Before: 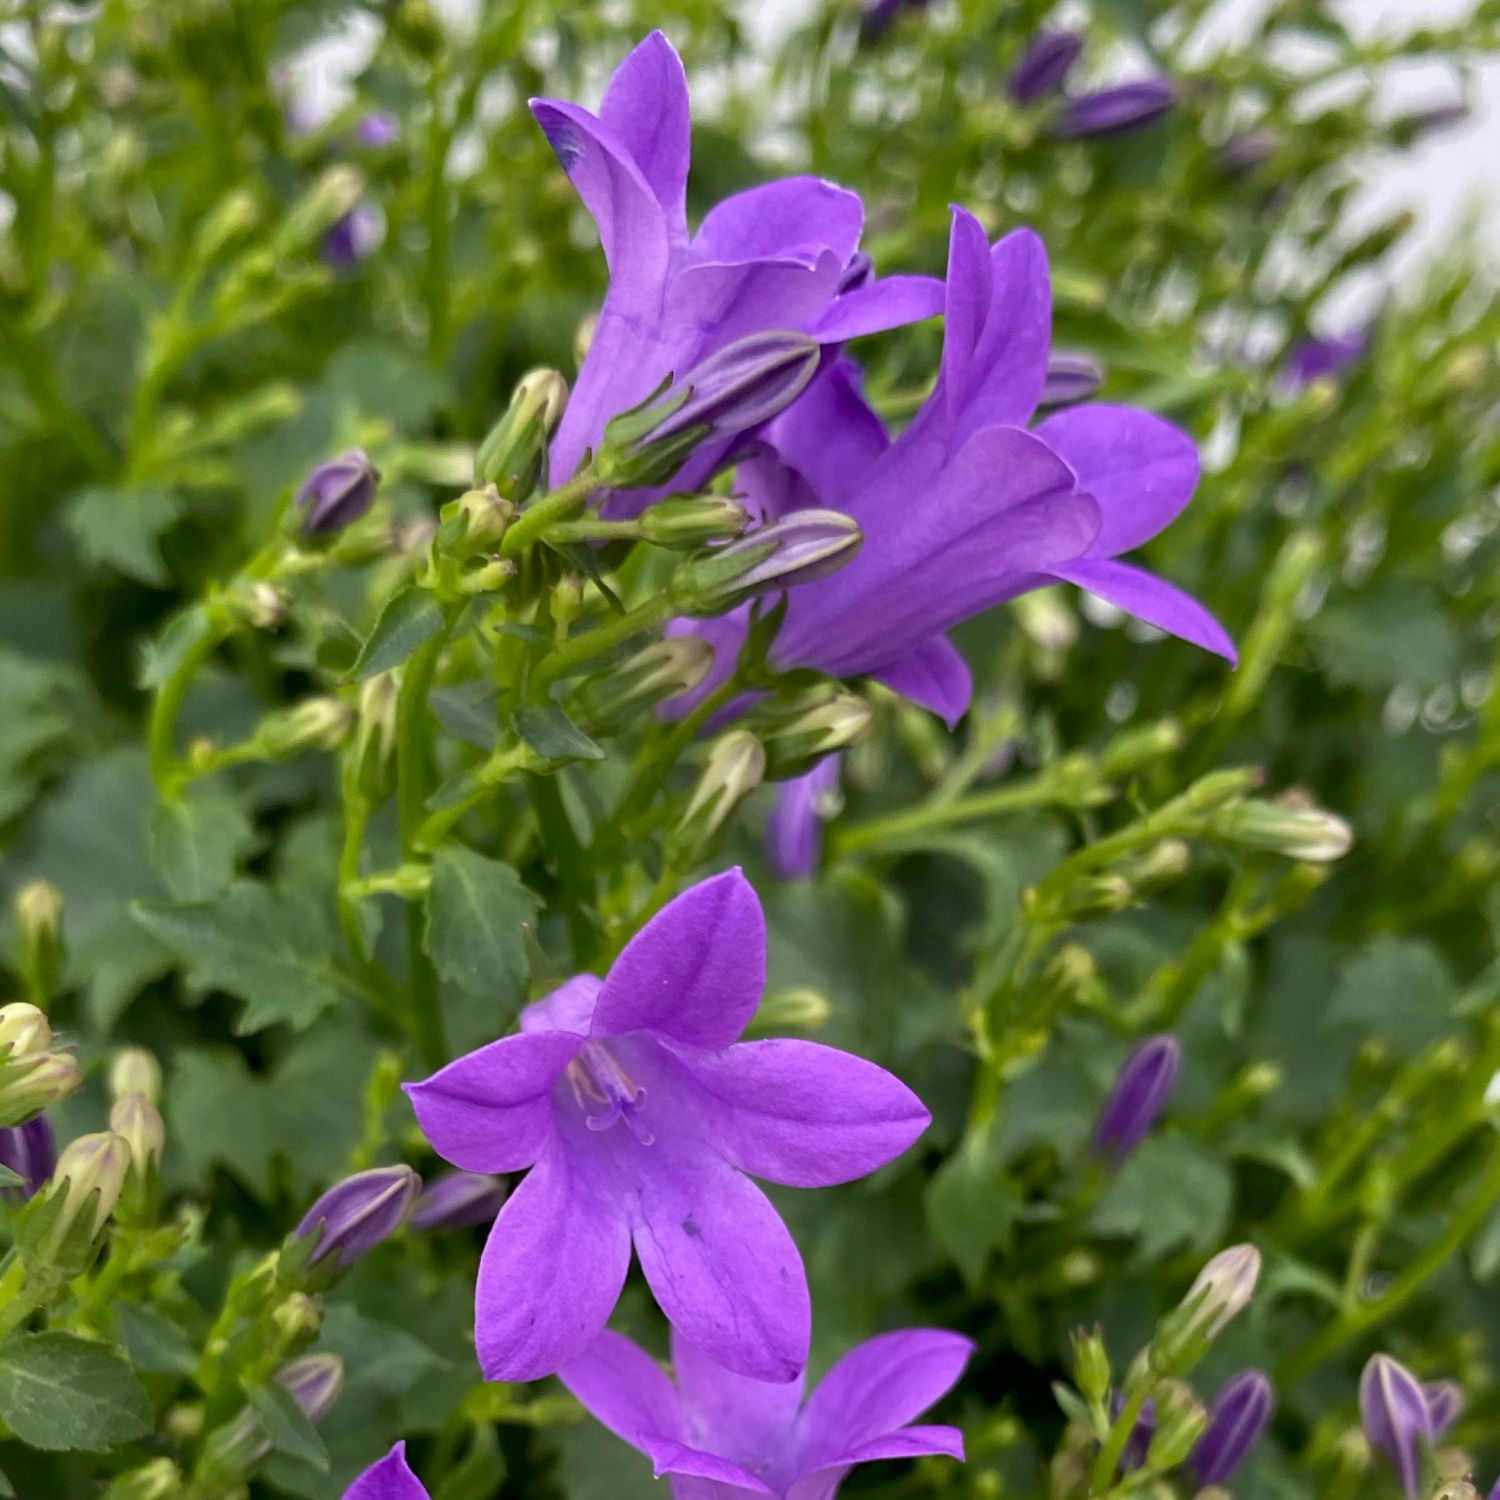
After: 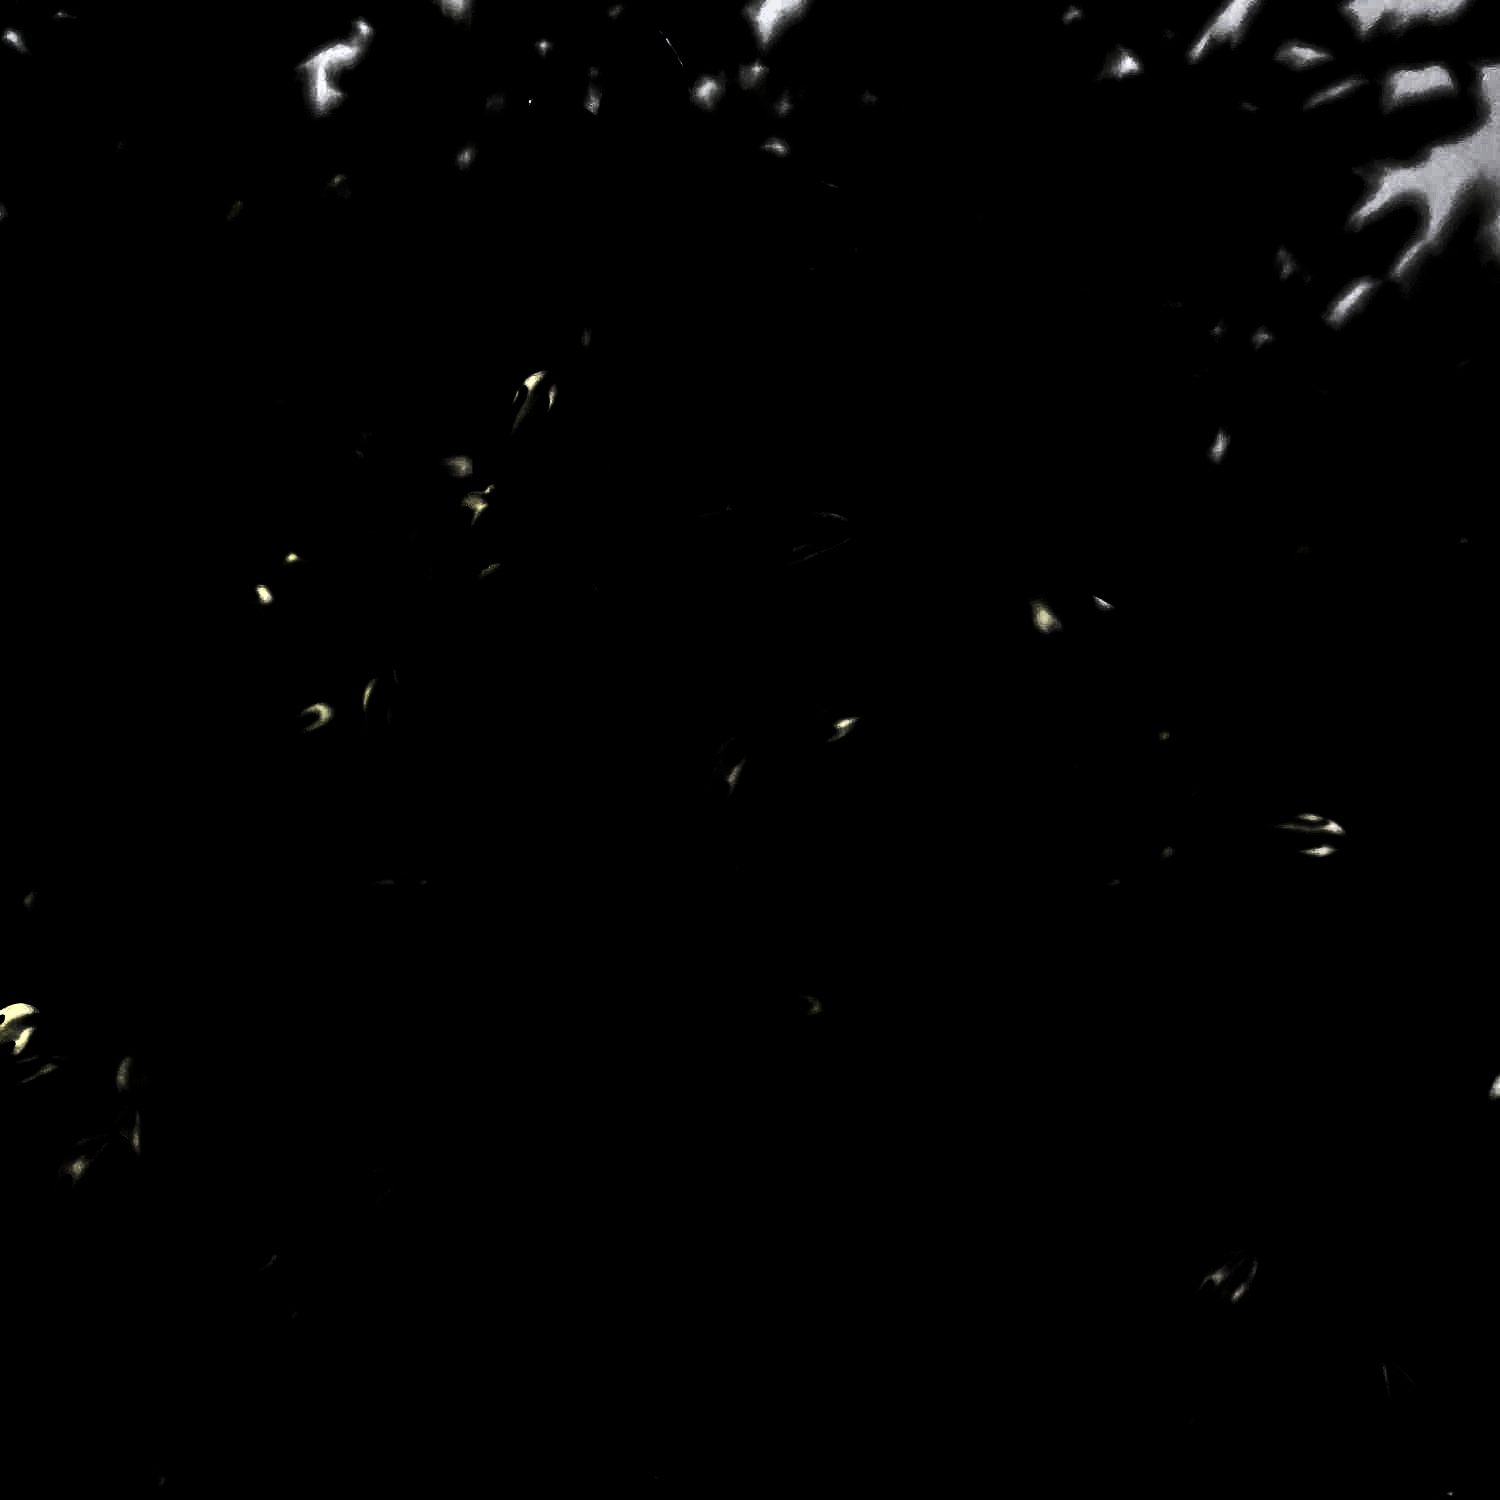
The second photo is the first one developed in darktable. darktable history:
levels: levels [0.721, 0.937, 0.997]
shadows and highlights: shadows 60, soften with gaussian
